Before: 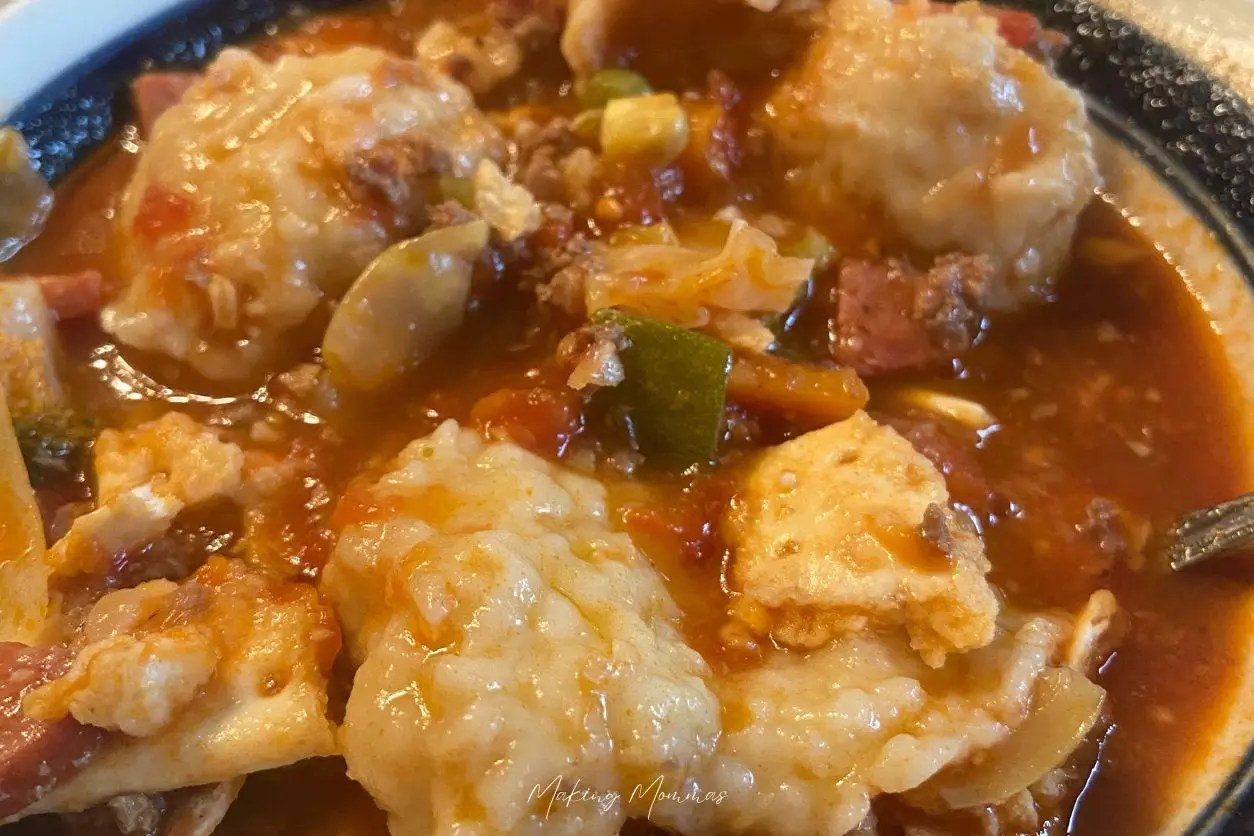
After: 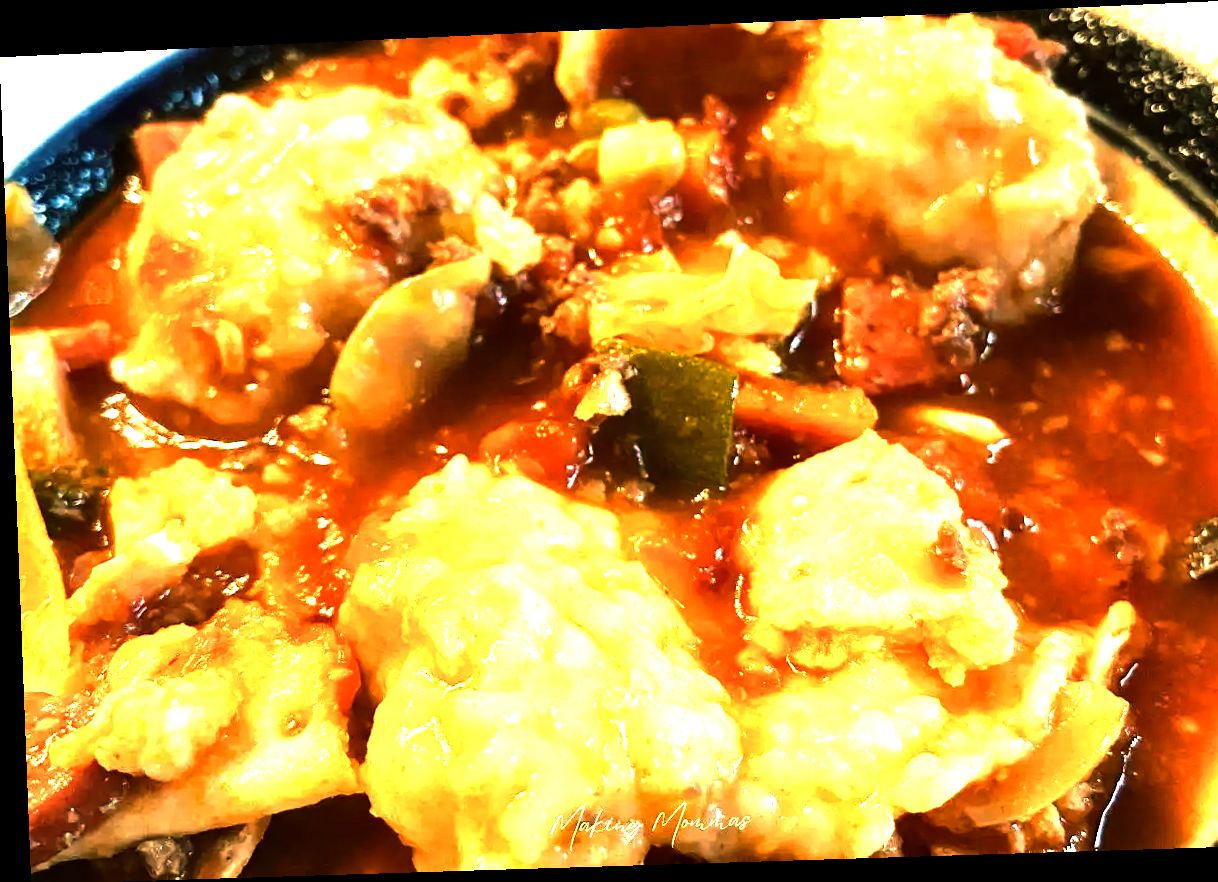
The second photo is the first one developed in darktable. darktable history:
crop and rotate: right 5.167%
haze removal: adaptive false
exposure: black level correction 0, exposure 0.9 EV, compensate highlight preservation false
velvia: on, module defaults
tone equalizer: -8 EV -0.75 EV, -7 EV -0.7 EV, -6 EV -0.6 EV, -5 EV -0.4 EV, -3 EV 0.4 EV, -2 EV 0.6 EV, -1 EV 0.7 EV, +0 EV 0.75 EV, edges refinement/feathering 500, mask exposure compensation -1.57 EV, preserve details no
rotate and perspective: rotation -2.22°, lens shift (horizontal) -0.022, automatic cropping off
color balance: mode lift, gamma, gain (sRGB), lift [1.014, 0.966, 0.918, 0.87], gamma [0.86, 0.734, 0.918, 0.976], gain [1.063, 1.13, 1.063, 0.86]
